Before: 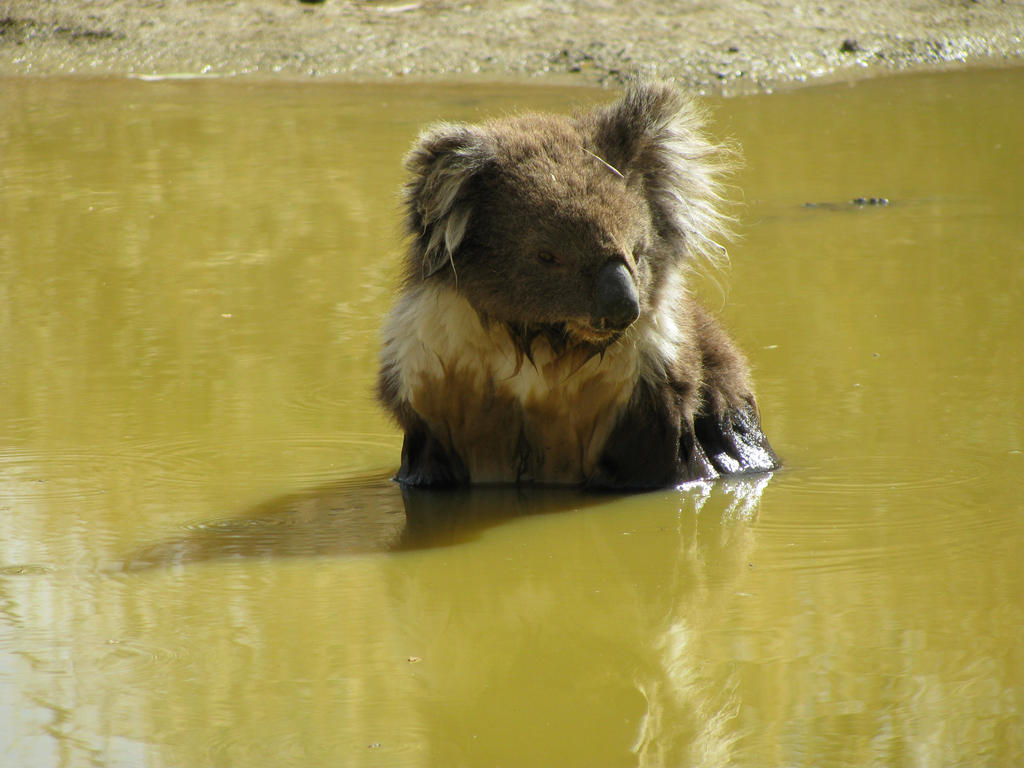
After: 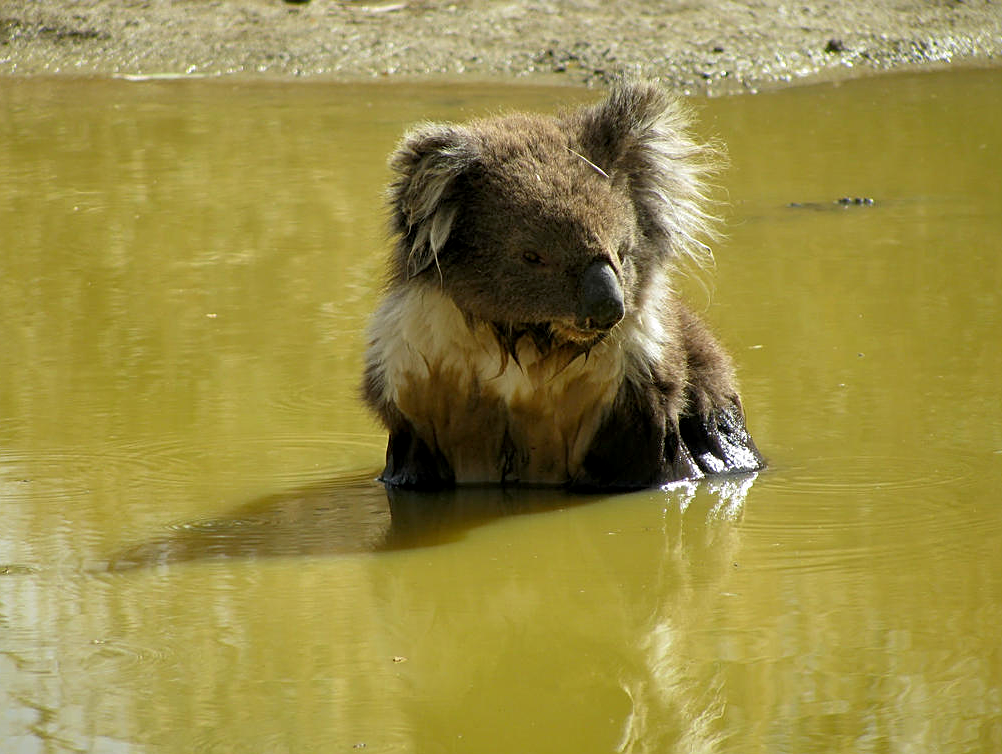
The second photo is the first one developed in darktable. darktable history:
shadows and highlights: low approximation 0.01, soften with gaussian
sharpen: on, module defaults
exposure: black level correction 0.005, exposure 0.015 EV, compensate highlight preservation false
crop and rotate: left 1.547%, right 0.517%, bottom 1.714%
